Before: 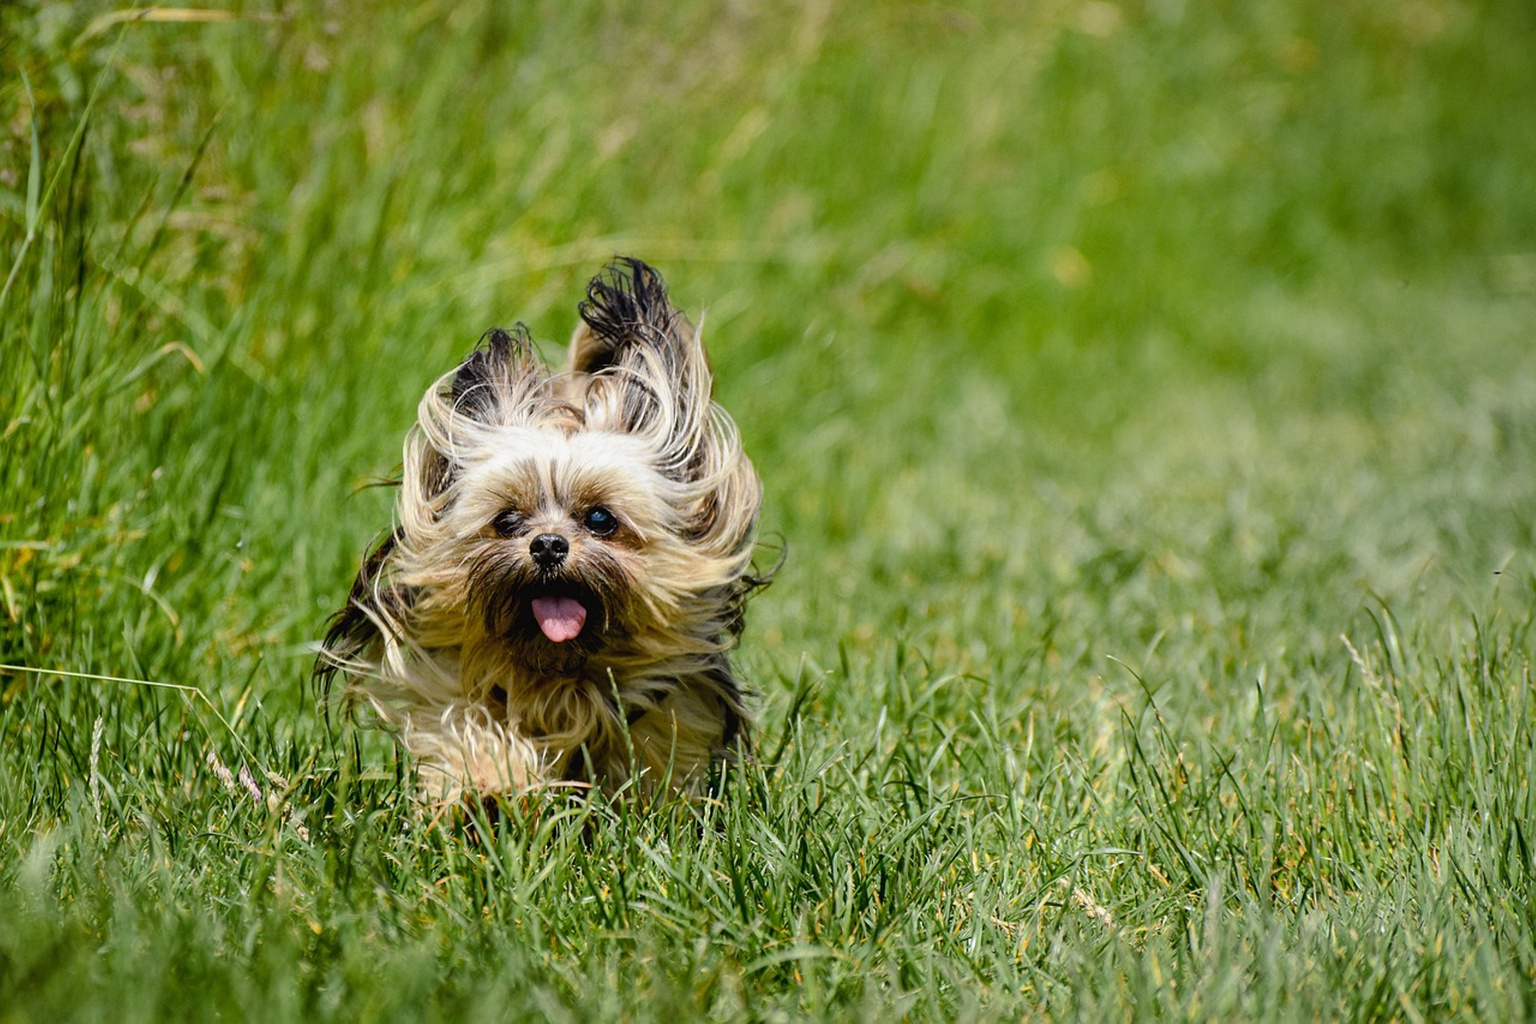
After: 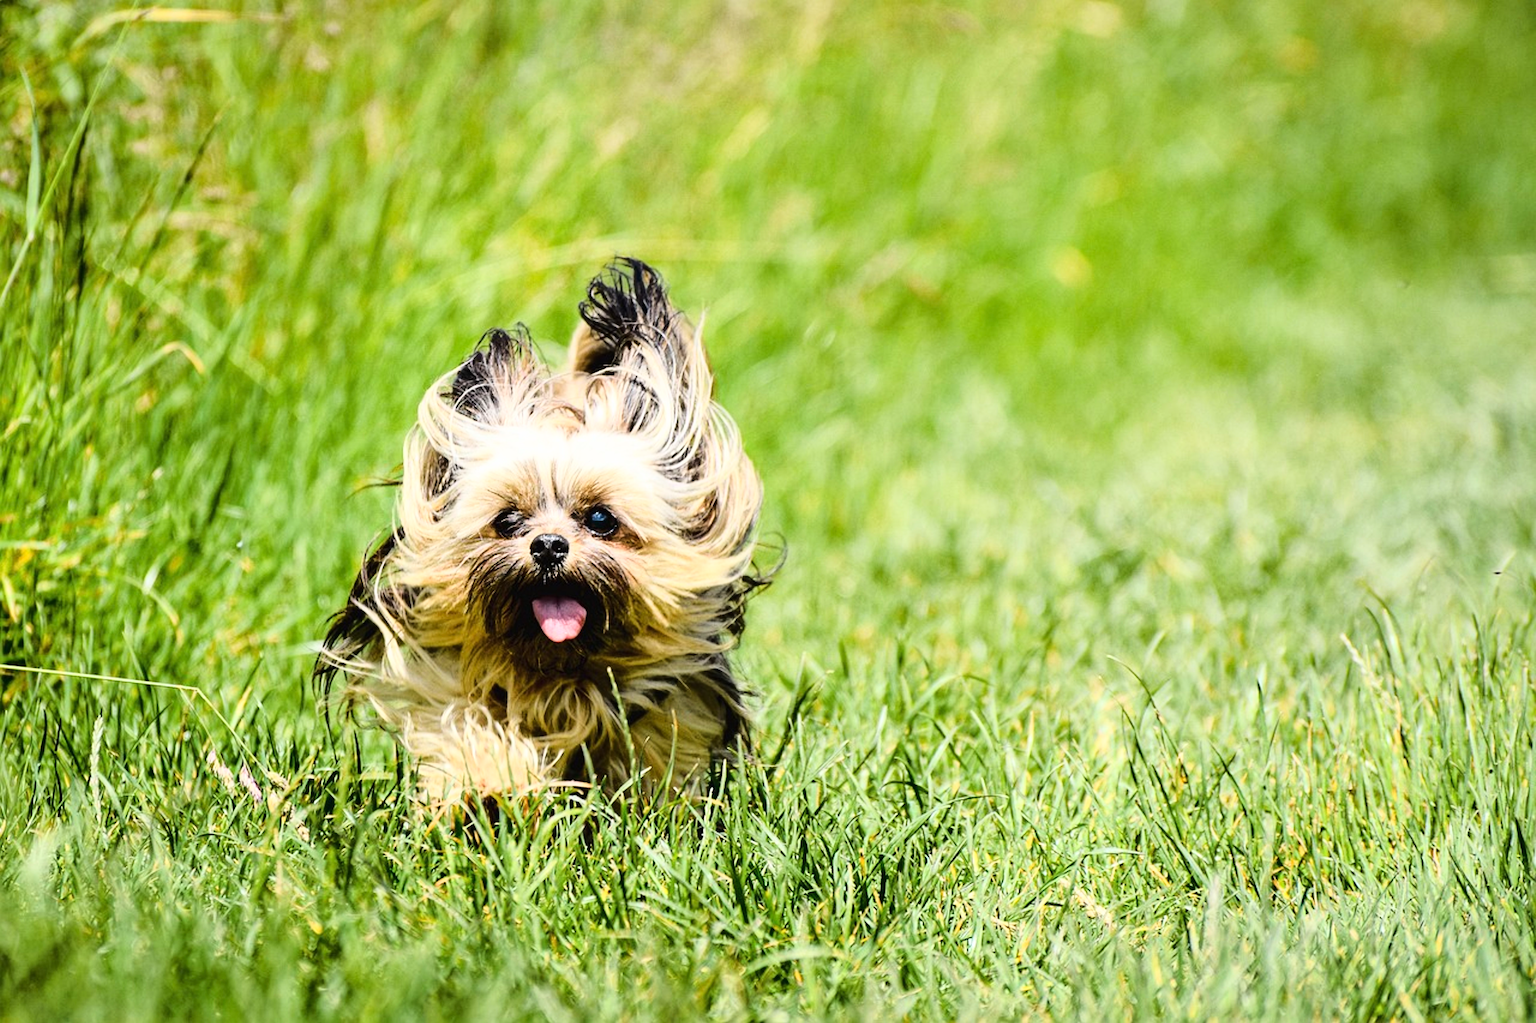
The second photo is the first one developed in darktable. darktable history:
base curve: curves: ch0 [(0, 0) (0.028, 0.03) (0.105, 0.232) (0.387, 0.748) (0.754, 0.968) (1, 1)]
